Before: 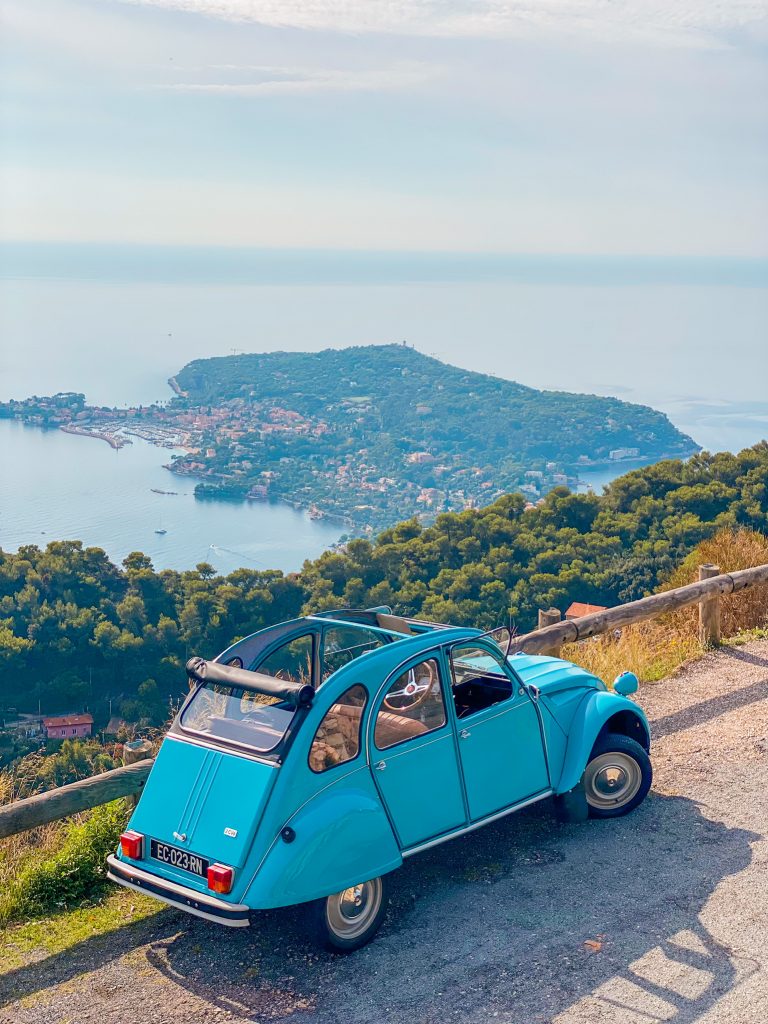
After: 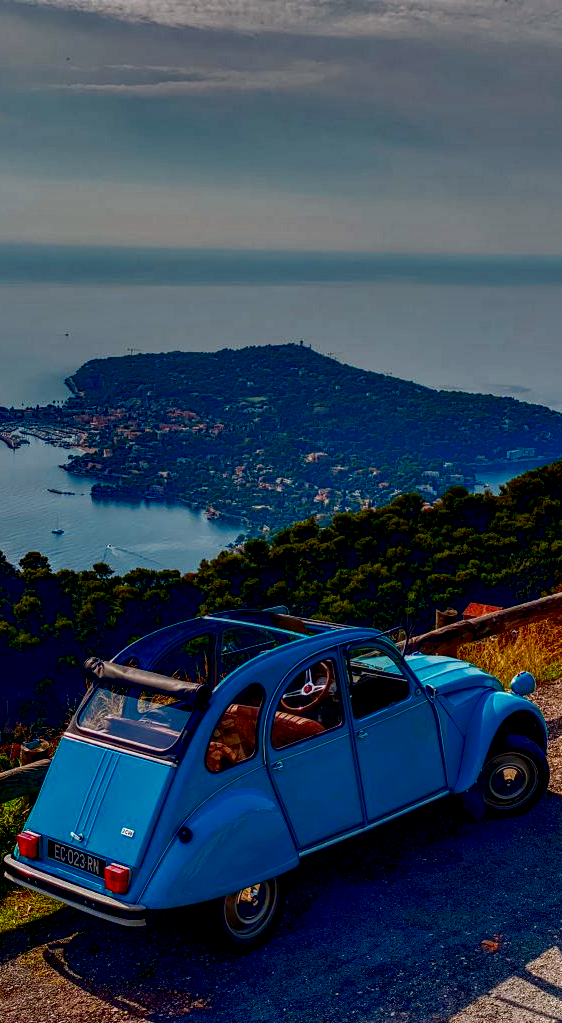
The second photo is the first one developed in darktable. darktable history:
crop: left 13.443%, right 13.31%
local contrast: shadows 185%, detail 225%
rgb levels: levels [[0.029, 0.461, 0.922], [0, 0.5, 1], [0, 0.5, 1]]
color balance rgb: shadows lift › chroma 1%, shadows lift › hue 113°, highlights gain › chroma 0.2%, highlights gain › hue 333°, perceptual saturation grading › global saturation 20%, perceptual saturation grading › highlights -50%, perceptual saturation grading › shadows 25%, contrast -30%
contrast brightness saturation: brightness -1, saturation 1
